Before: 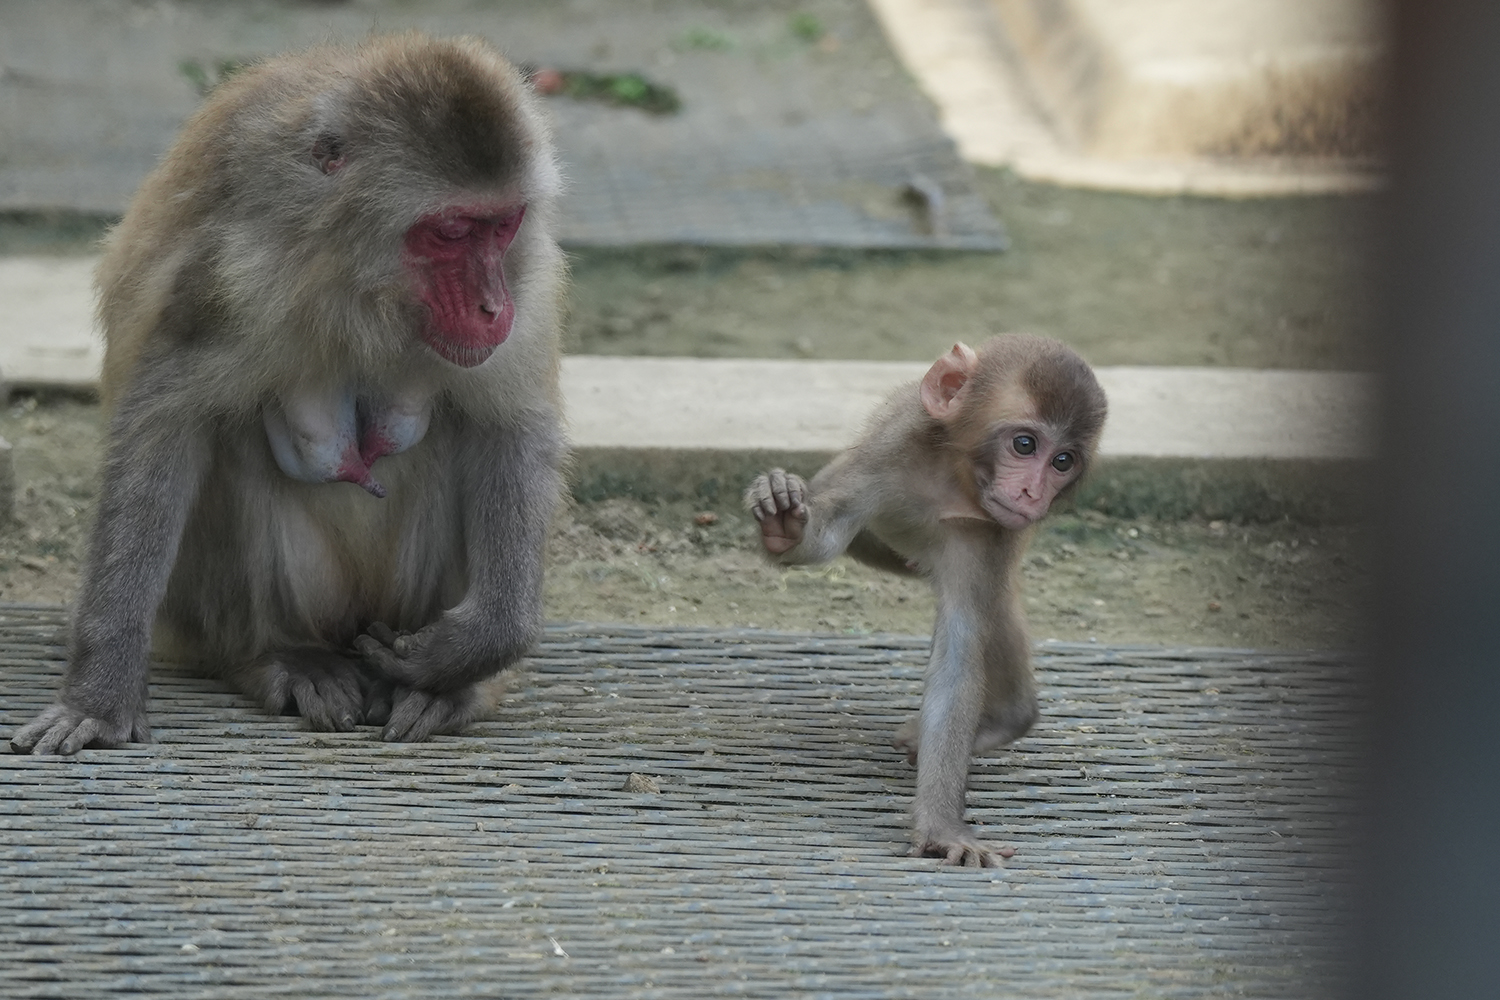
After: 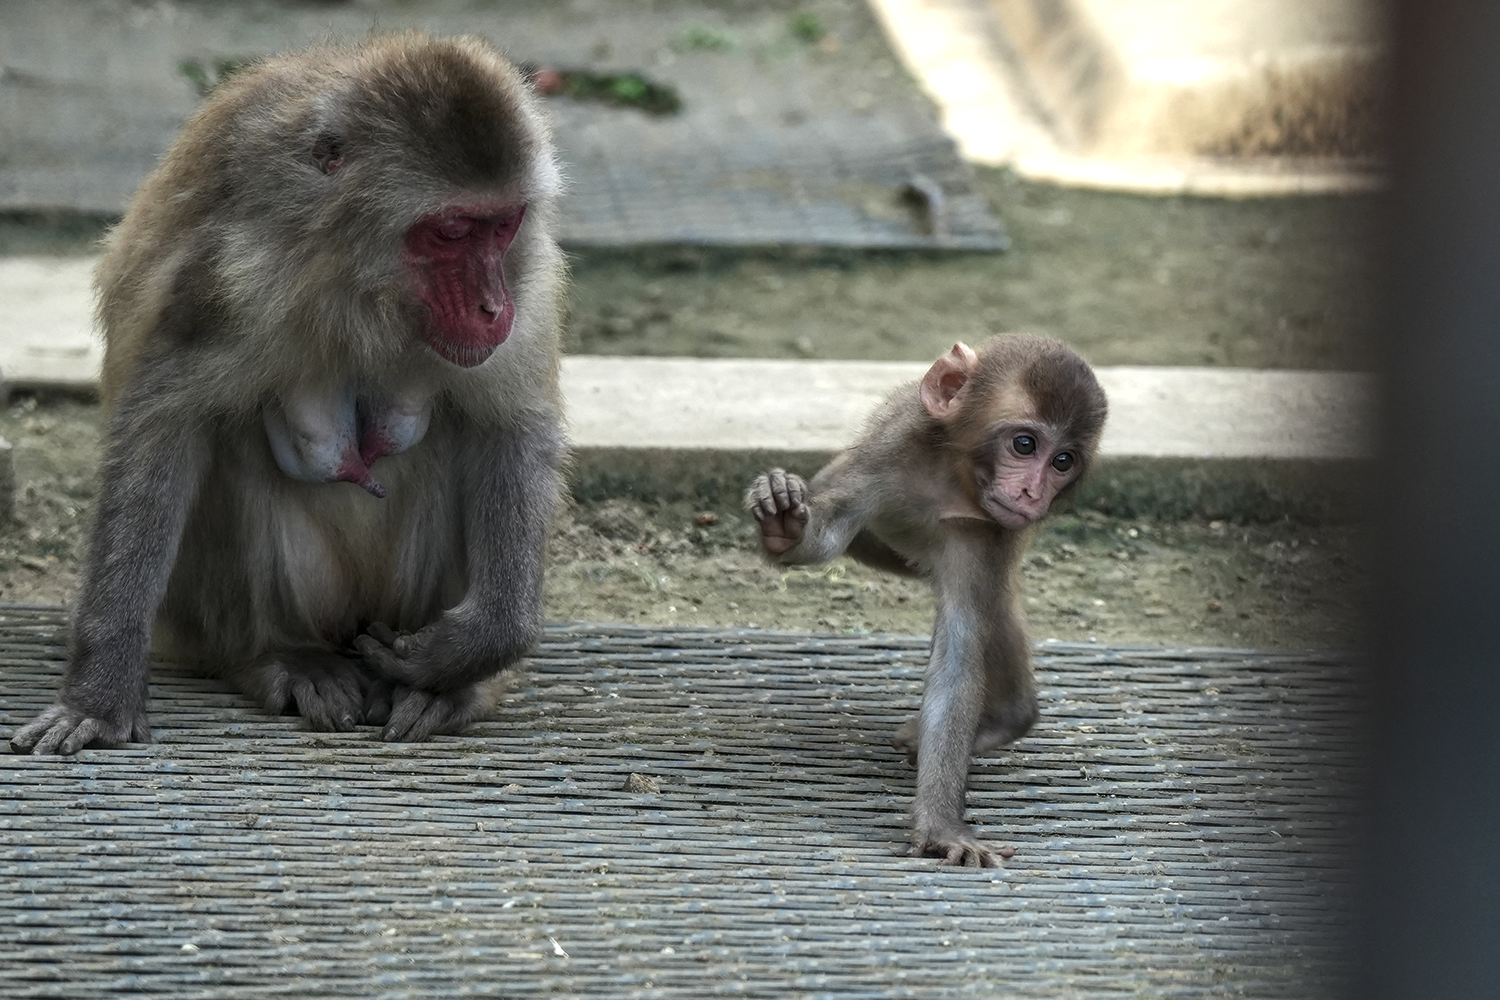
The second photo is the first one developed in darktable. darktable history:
color balance rgb: global offset › luminance 0.251%, perceptual saturation grading › global saturation 4.992%, perceptual brilliance grading › highlights 14.38%, perceptual brilliance grading › mid-tones -5.843%, perceptual brilliance grading › shadows -27.386%, global vibrance 20%
local contrast: detail 130%
